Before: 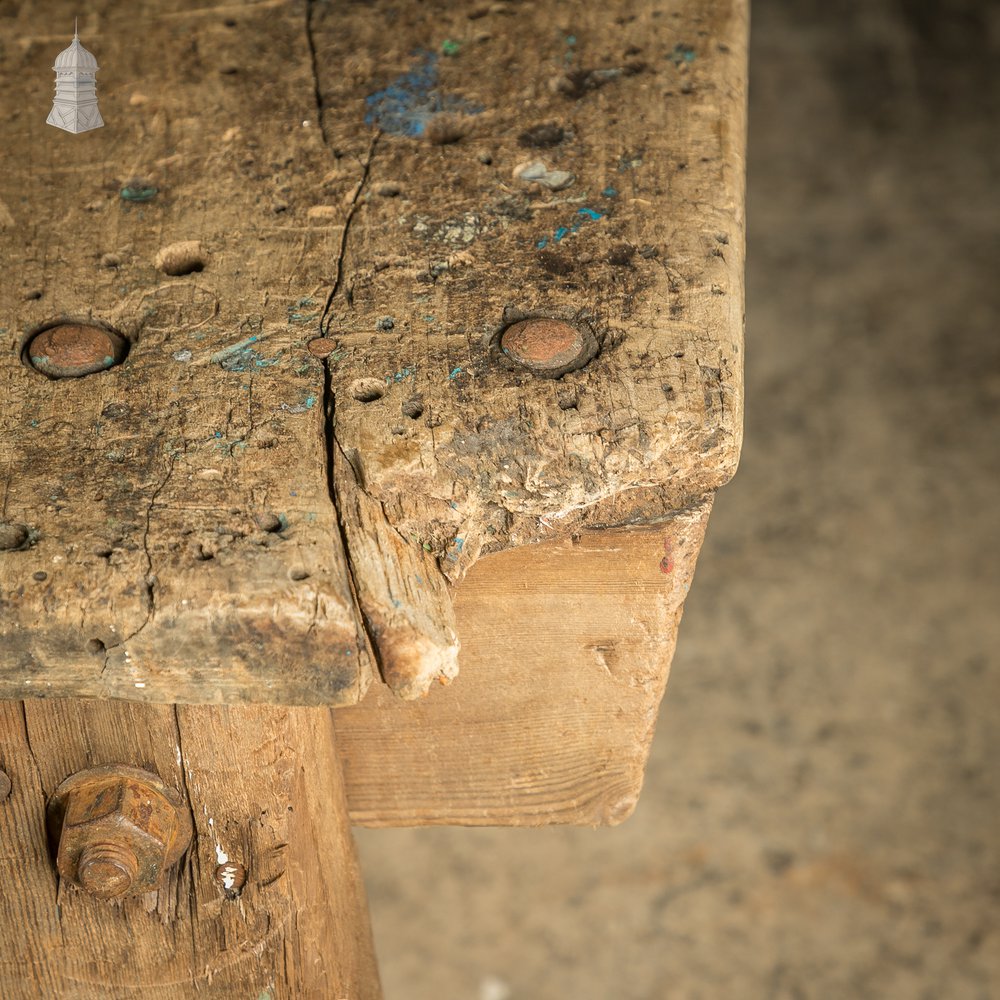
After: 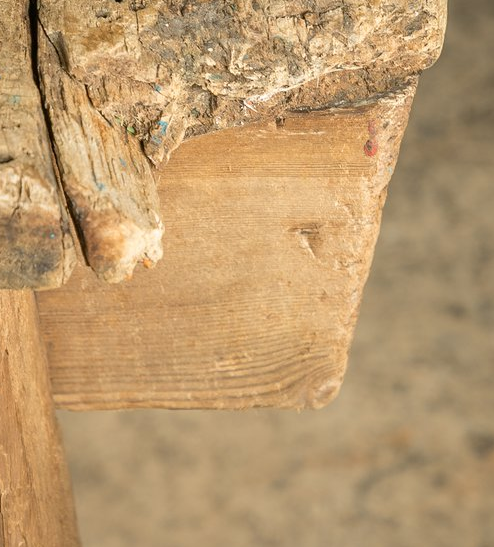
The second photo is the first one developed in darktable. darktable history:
contrast equalizer: y [[0.5 ×6], [0.5 ×6], [0.5, 0.5, 0.501, 0.545, 0.707, 0.863], [0 ×6], [0 ×6]]
crop: left 29.672%, top 41.786%, right 20.851%, bottom 3.487%
